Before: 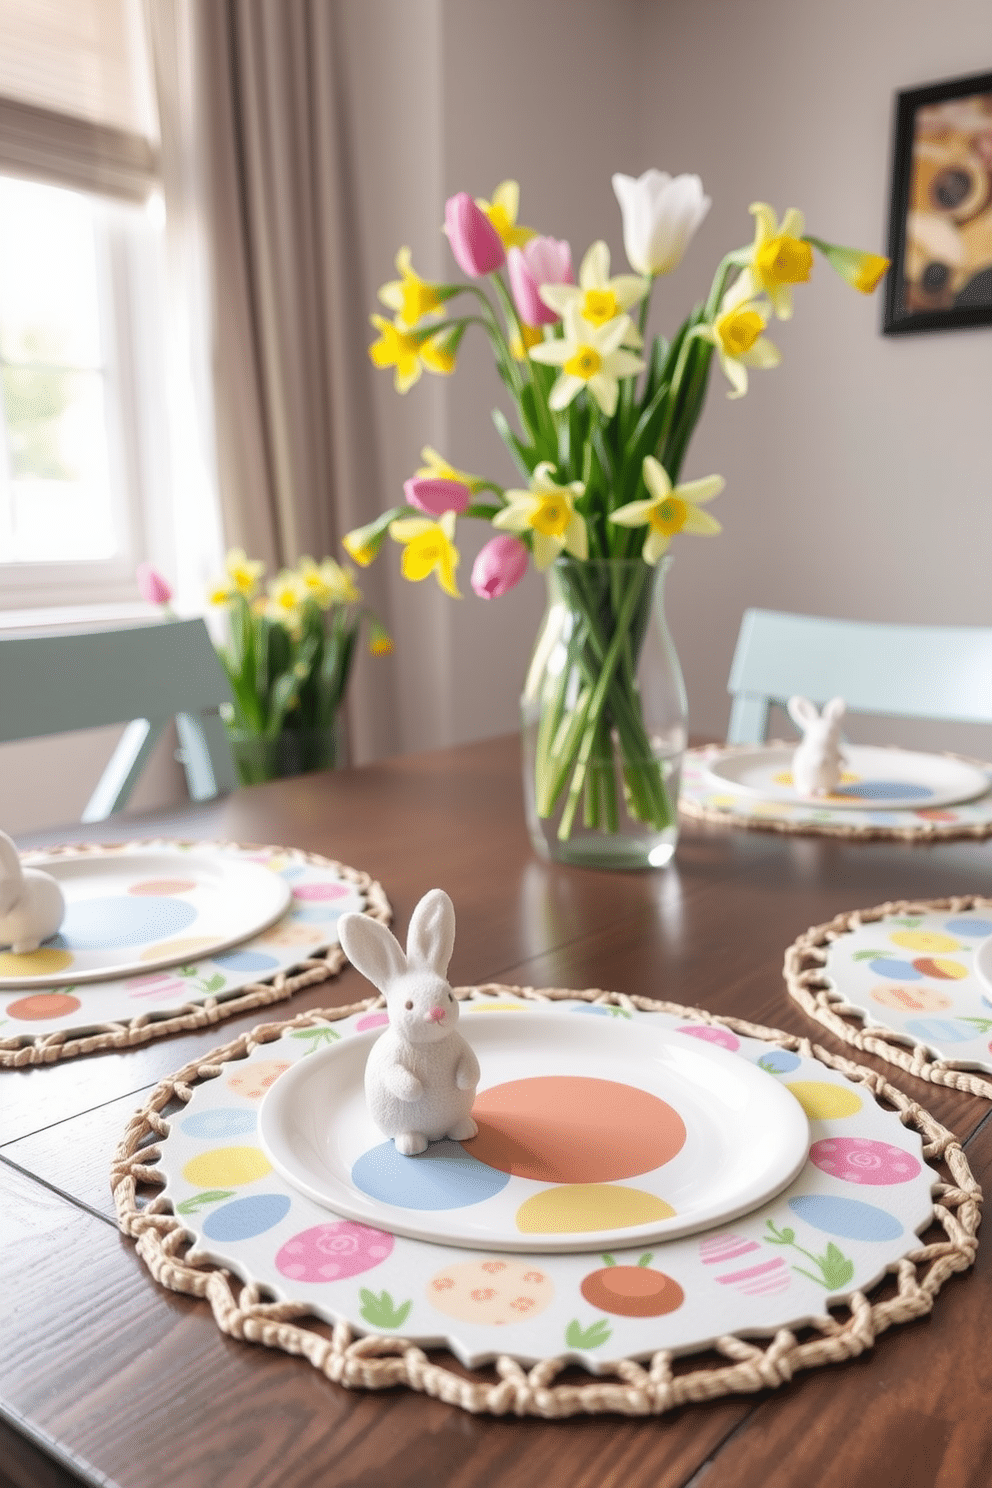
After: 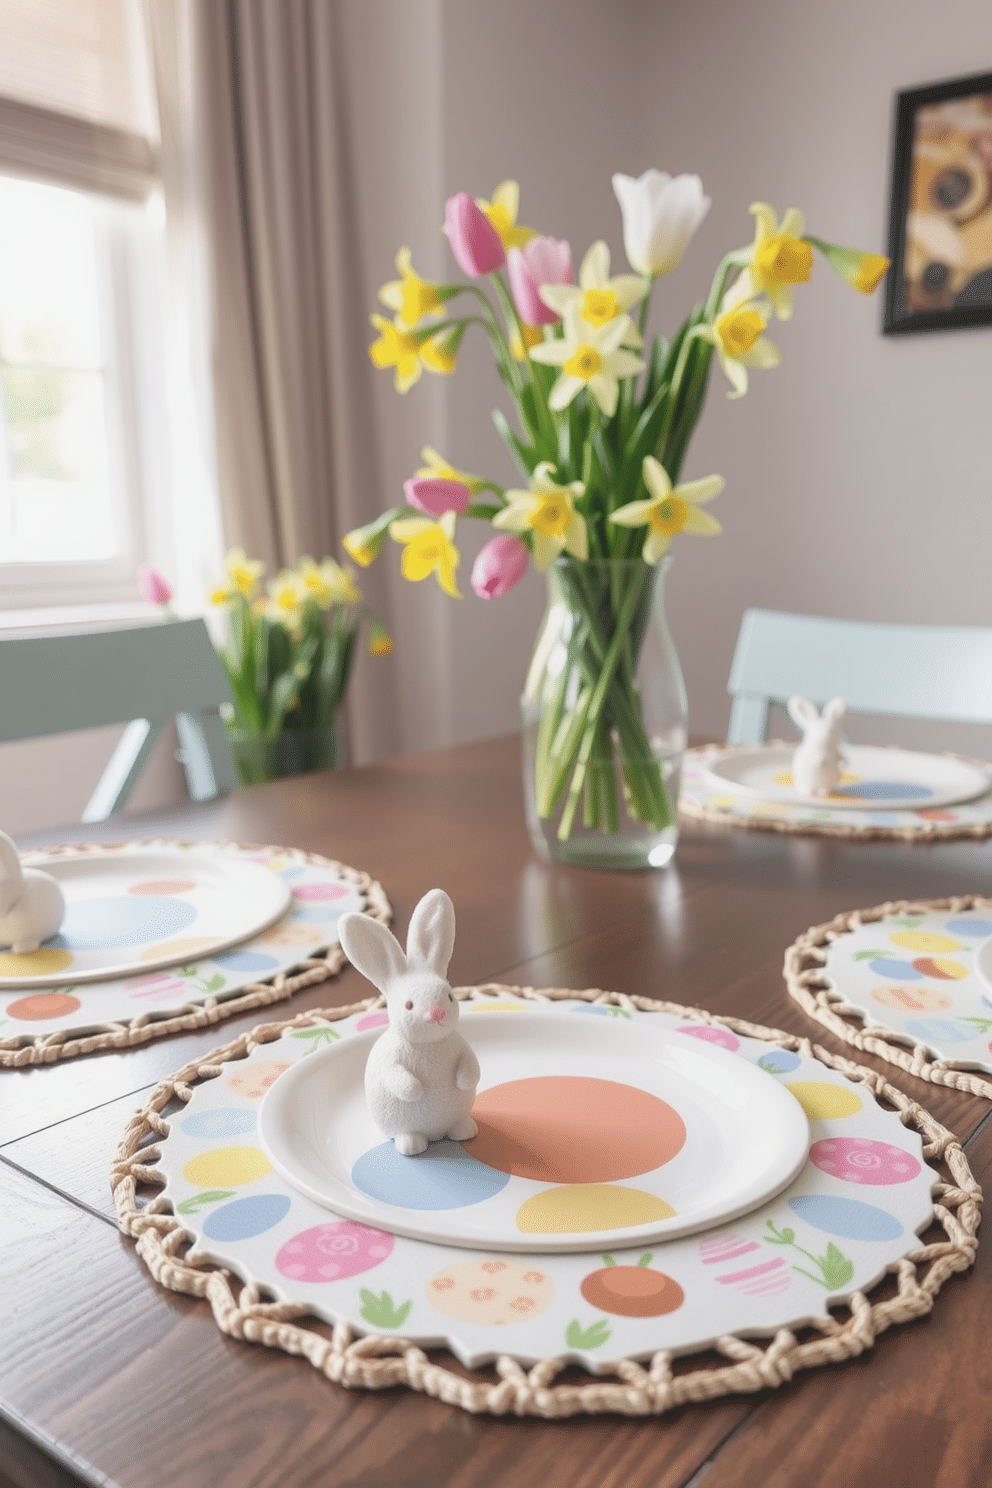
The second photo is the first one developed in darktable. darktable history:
local contrast: highlights 70%, shadows 68%, detail 82%, midtone range 0.323
color correction: highlights b* 0.009, saturation 0.847
